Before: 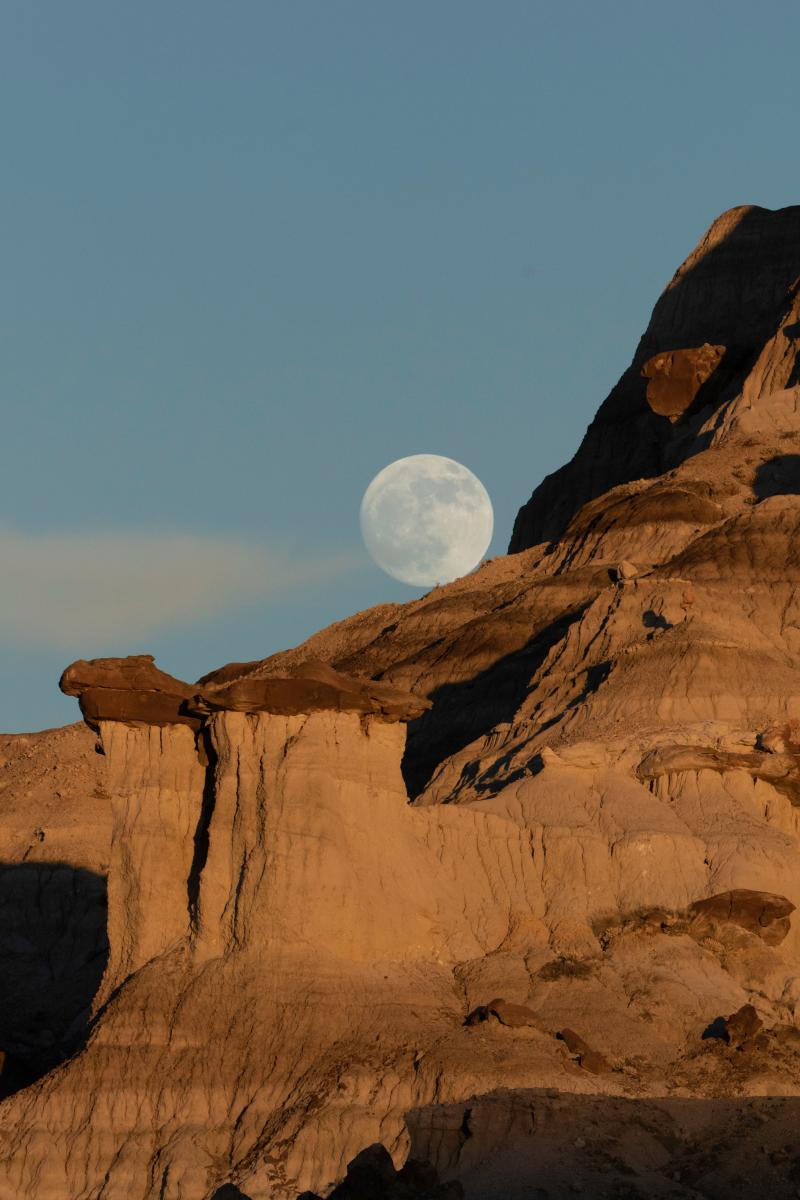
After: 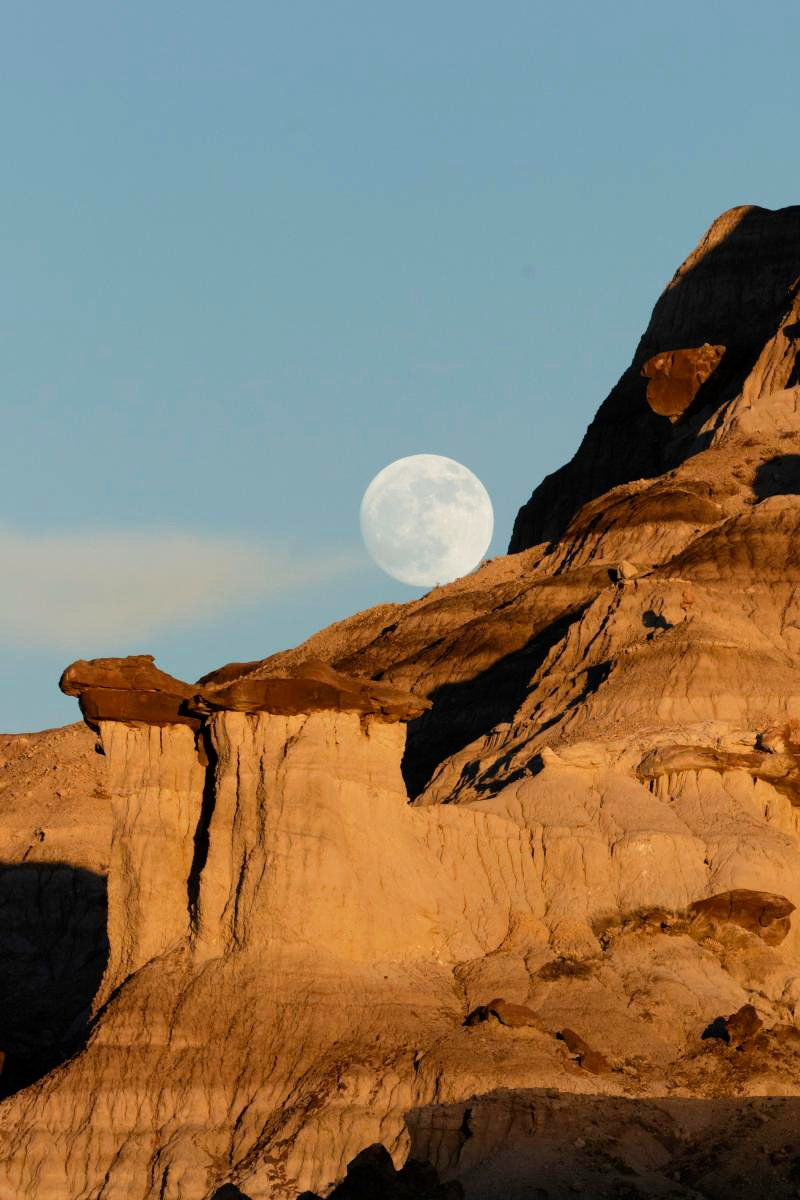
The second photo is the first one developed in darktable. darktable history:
tone curve: curves: ch0 [(0, 0) (0.004, 0.001) (0.133, 0.132) (0.325, 0.395) (0.455, 0.565) (0.832, 0.925) (1, 1)], preserve colors none
